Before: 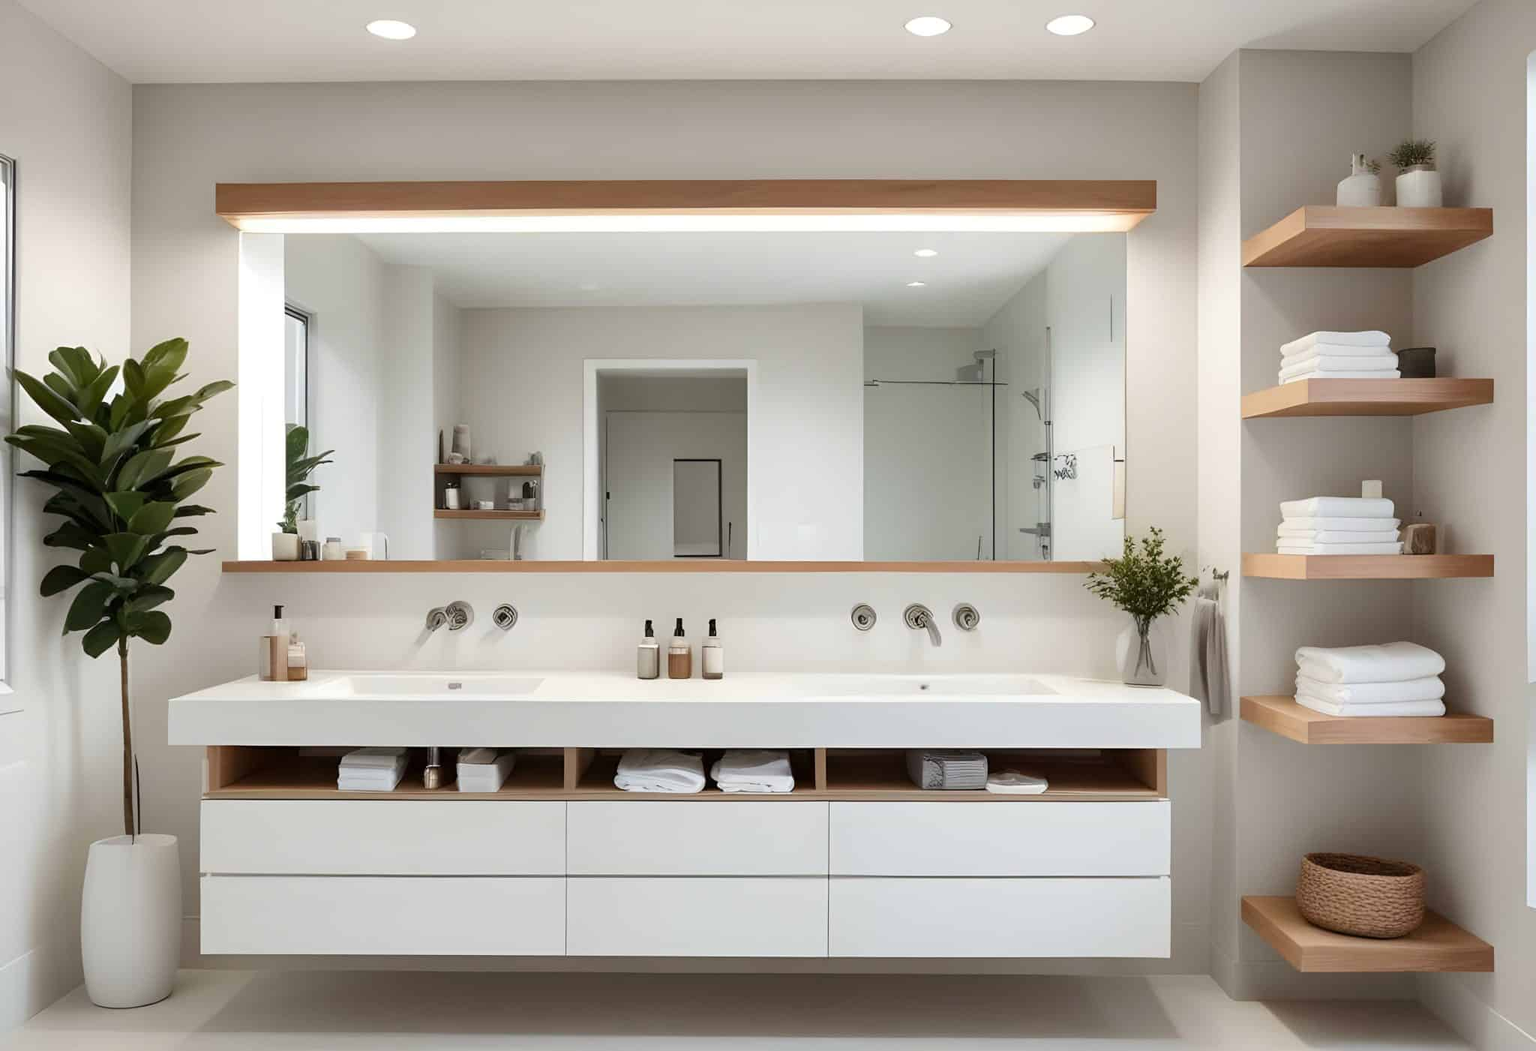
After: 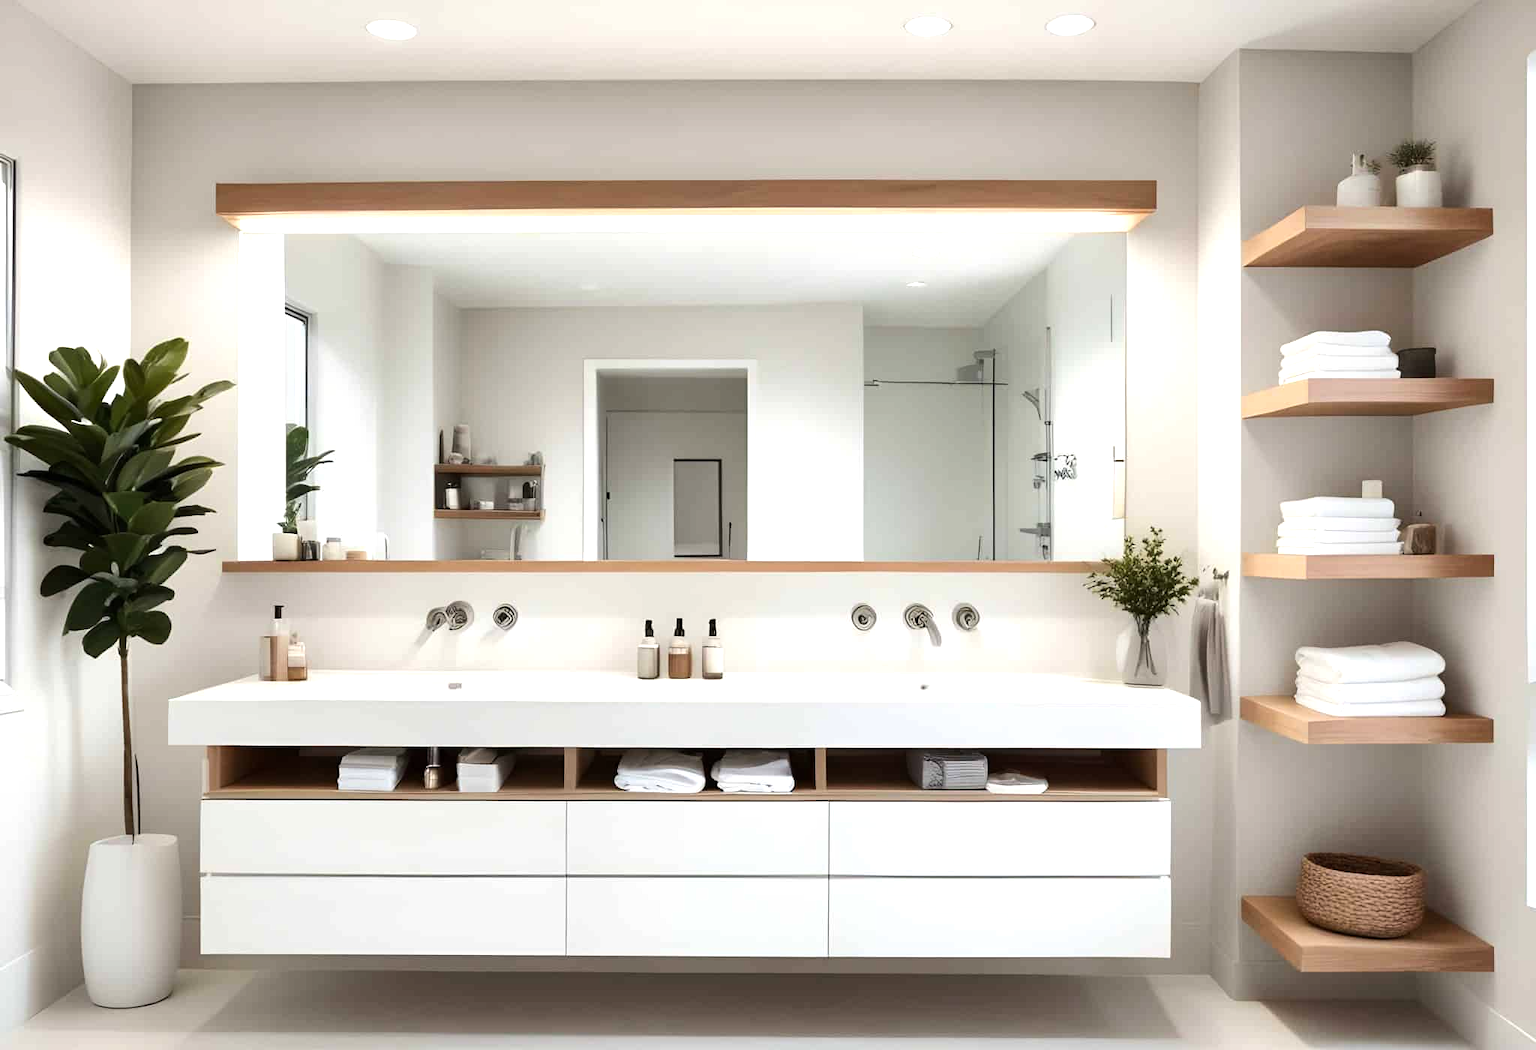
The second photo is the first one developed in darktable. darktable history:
exposure: exposure 0.2 EV, compensate highlight preservation false
tone equalizer: -8 EV -0.417 EV, -7 EV -0.389 EV, -6 EV -0.333 EV, -5 EV -0.222 EV, -3 EV 0.222 EV, -2 EV 0.333 EV, -1 EV 0.389 EV, +0 EV 0.417 EV, edges refinement/feathering 500, mask exposure compensation -1.57 EV, preserve details no
